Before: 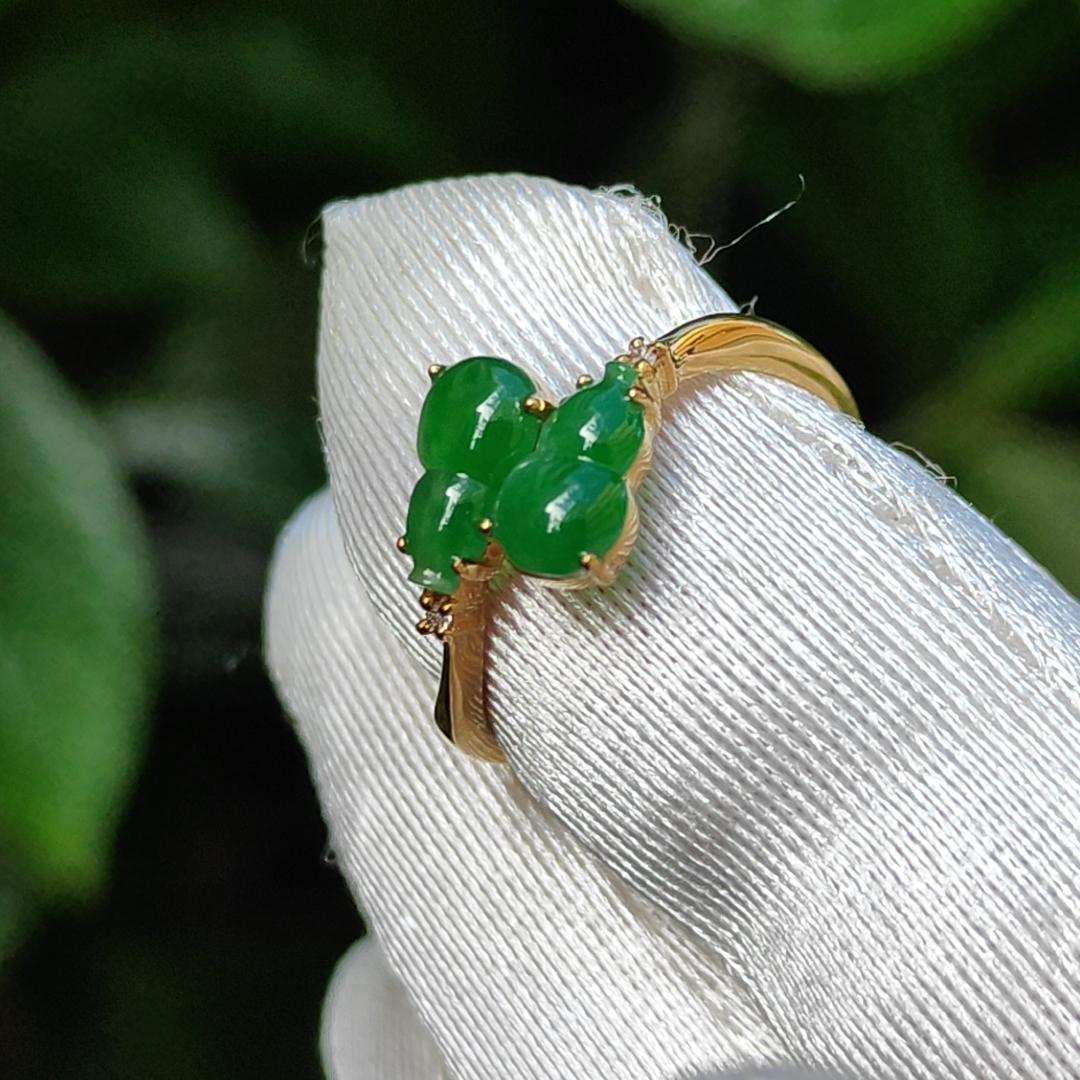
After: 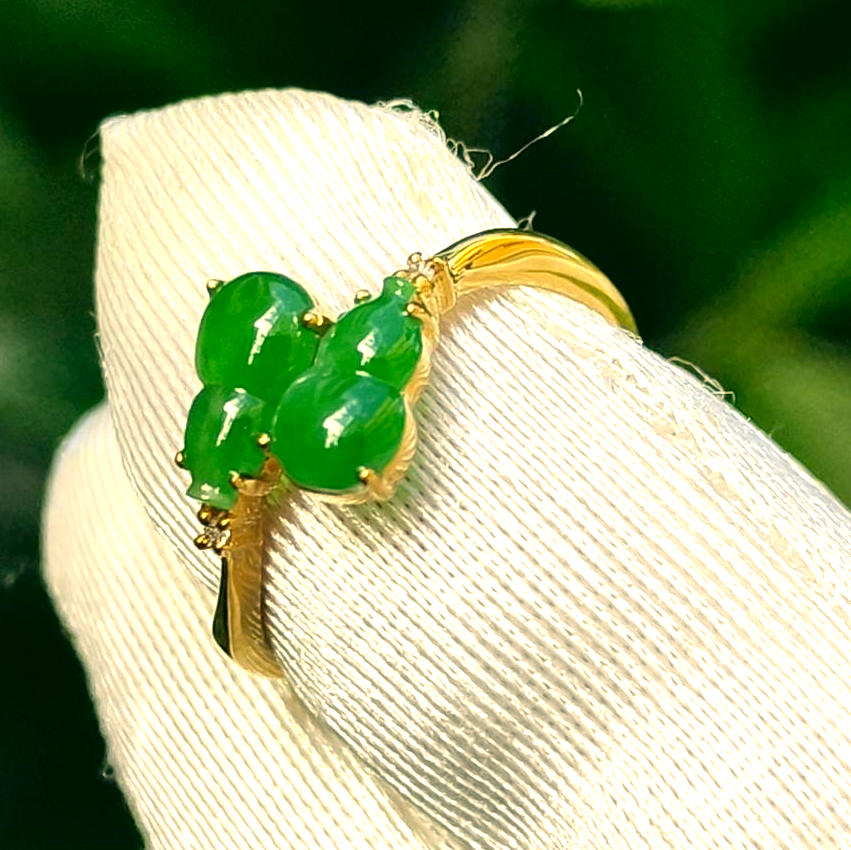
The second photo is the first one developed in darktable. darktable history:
crop and rotate: left 20.74%, top 7.912%, right 0.375%, bottom 13.378%
exposure: black level correction 0, exposure 0.9 EV, compensate highlight preservation false
color correction: highlights a* 5.3, highlights b* 24.26, shadows a* -15.58, shadows b* 4.02
